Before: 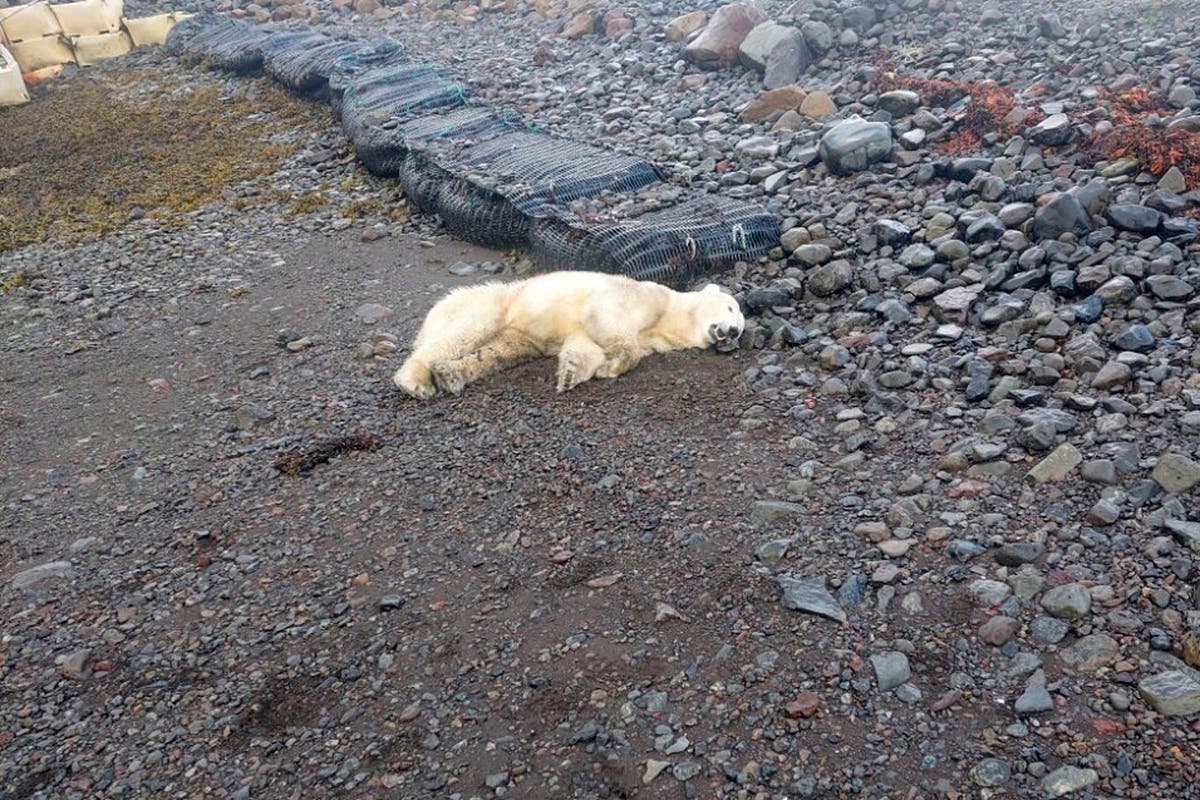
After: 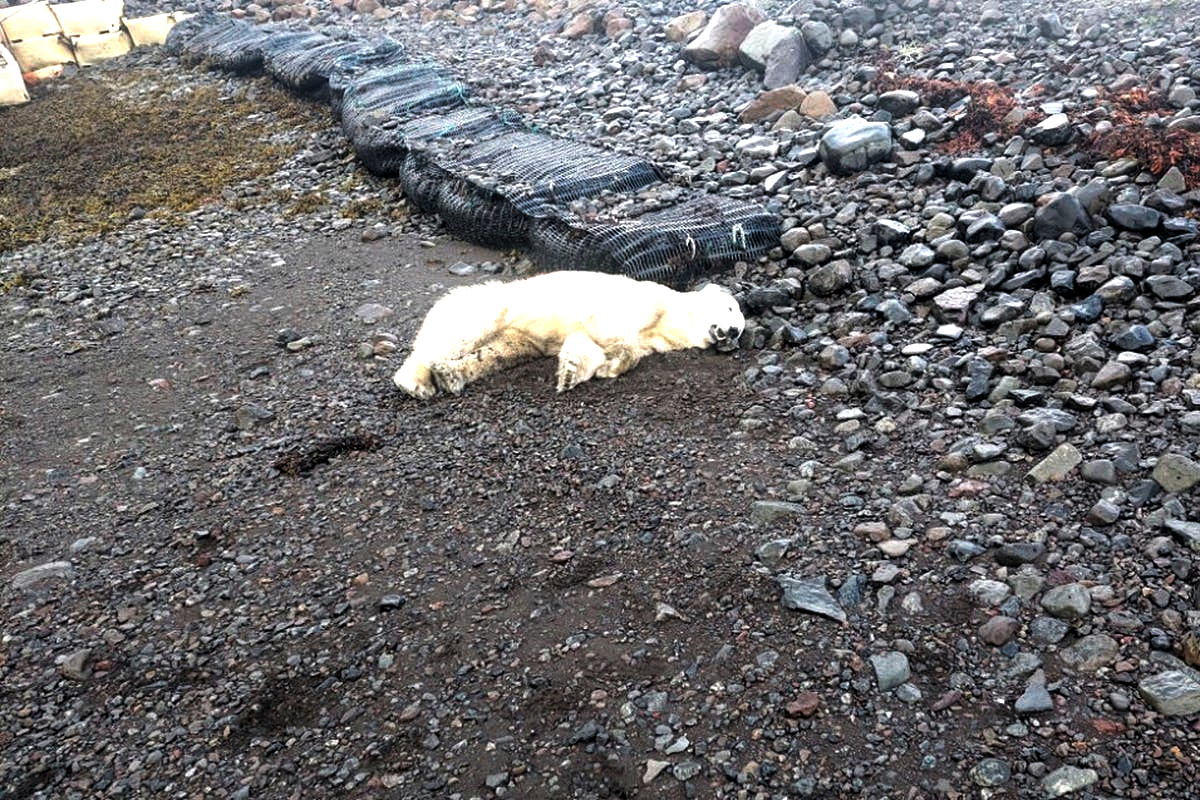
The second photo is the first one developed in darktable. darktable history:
levels: black 8.5%, white 90.7%, levels [0.044, 0.475, 0.791]
